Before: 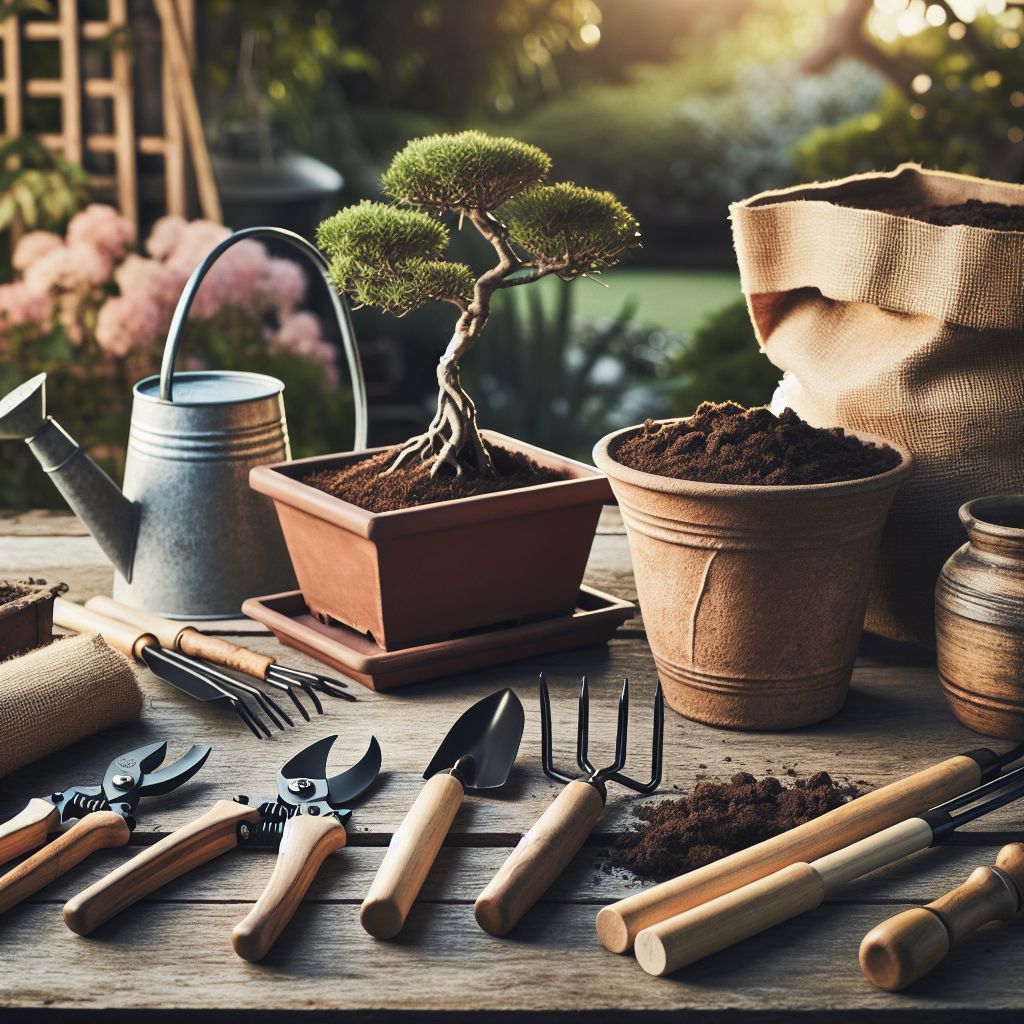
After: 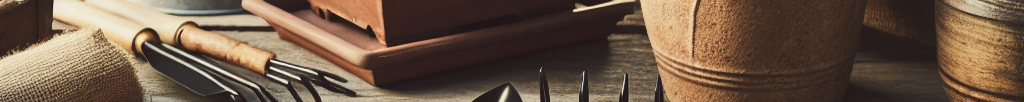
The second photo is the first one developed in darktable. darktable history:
color balance: lift [1.005, 1.002, 0.998, 0.998], gamma [1, 1.021, 1.02, 0.979], gain [0.923, 1.066, 1.056, 0.934]
contrast brightness saturation: contrast 0.05
crop and rotate: top 59.084%, bottom 30.916%
white balance: red 0.98, blue 1.034
